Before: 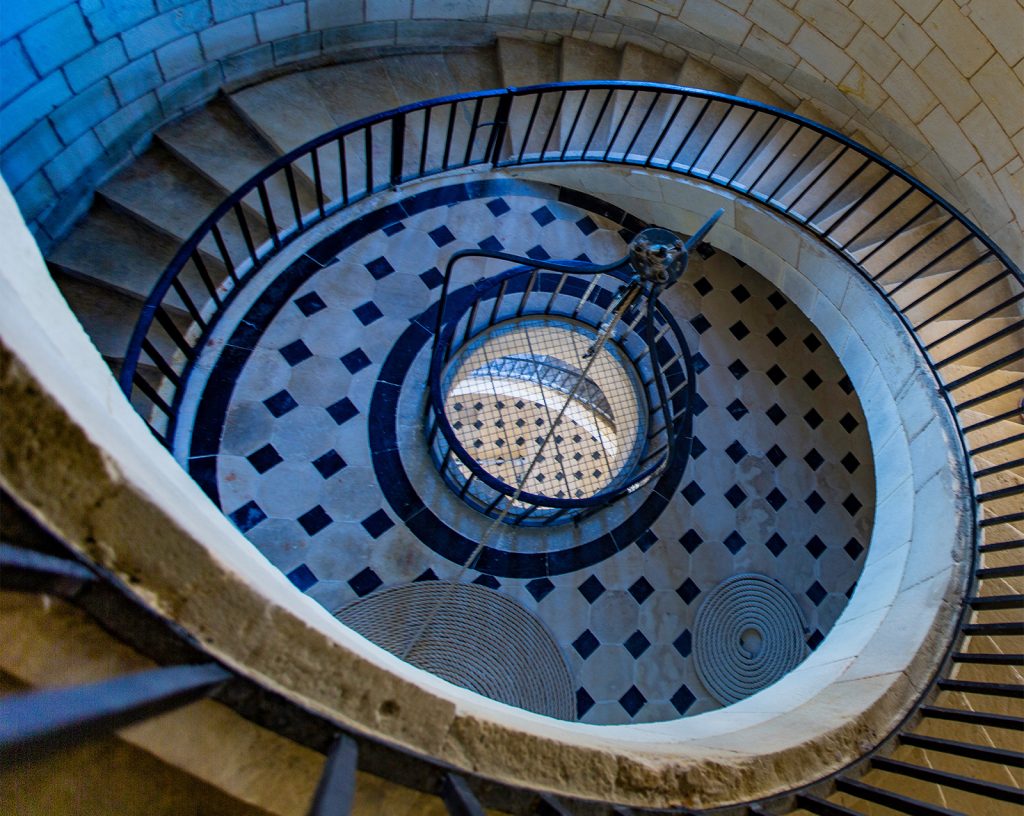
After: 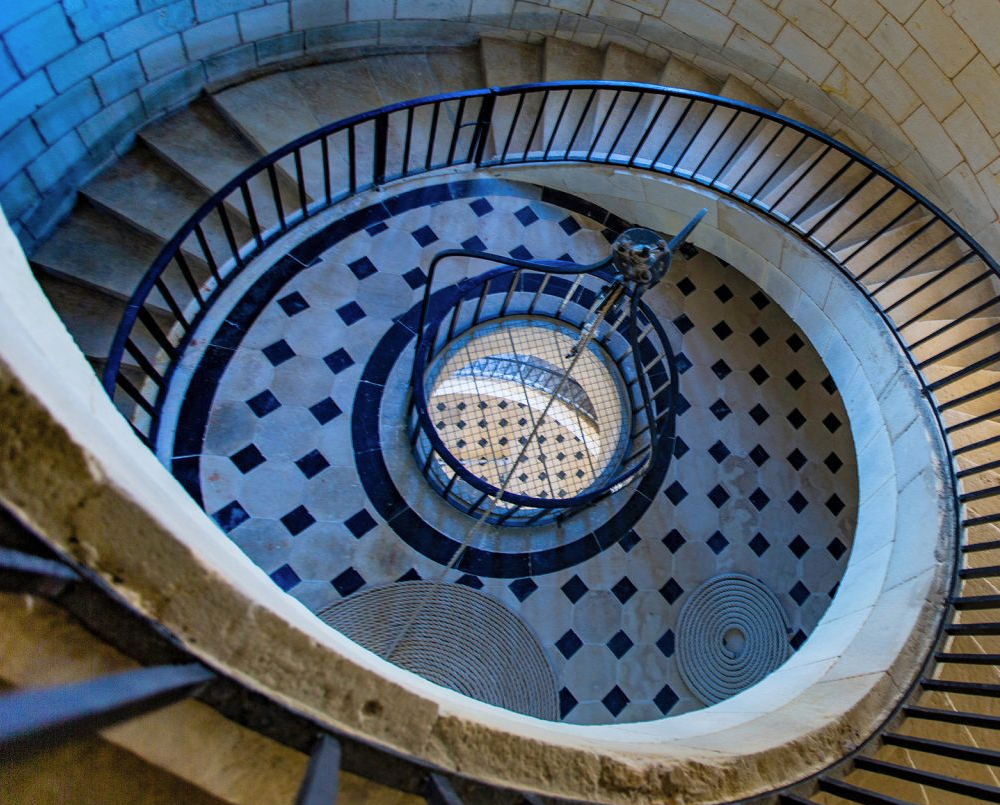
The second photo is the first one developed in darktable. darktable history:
contrast brightness saturation: contrast 0.051, brightness 0.062, saturation 0.013
crop and rotate: left 1.694%, right 0.559%, bottom 1.242%
